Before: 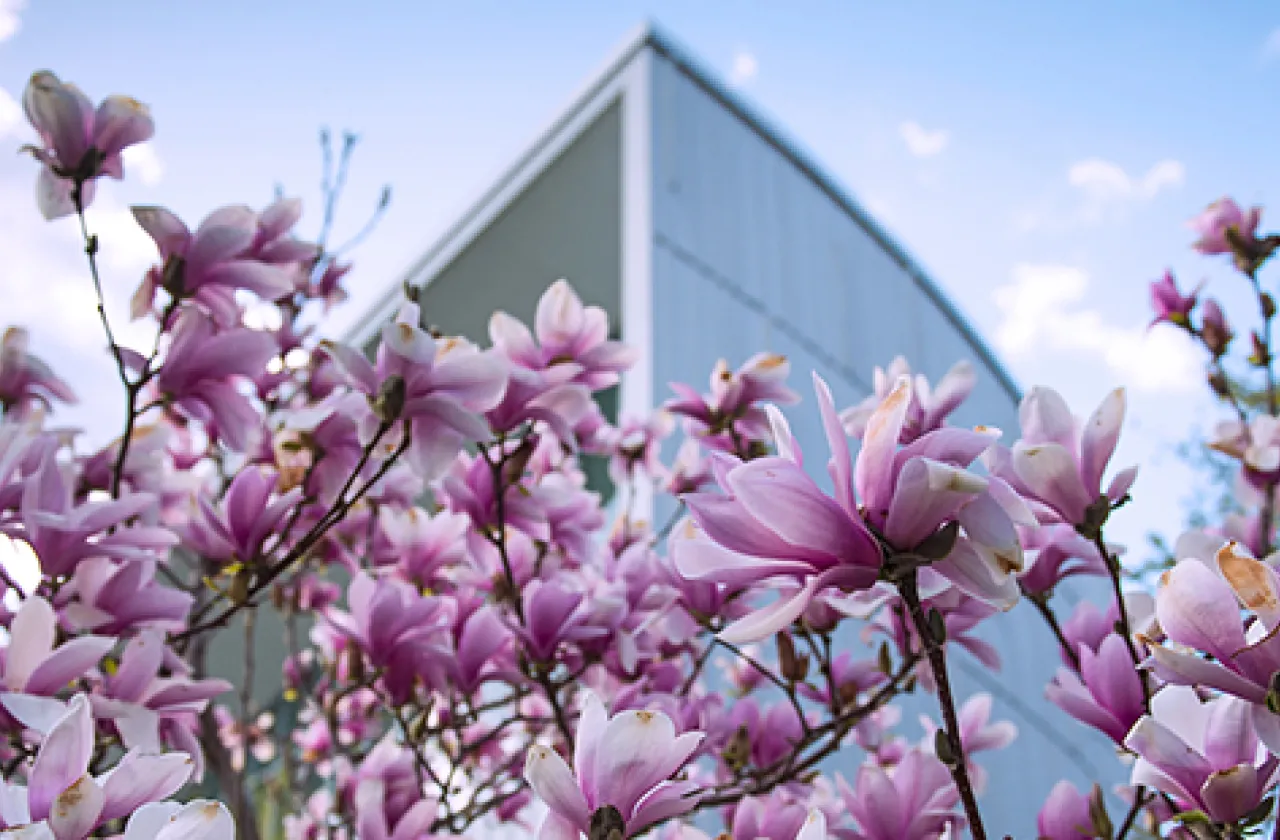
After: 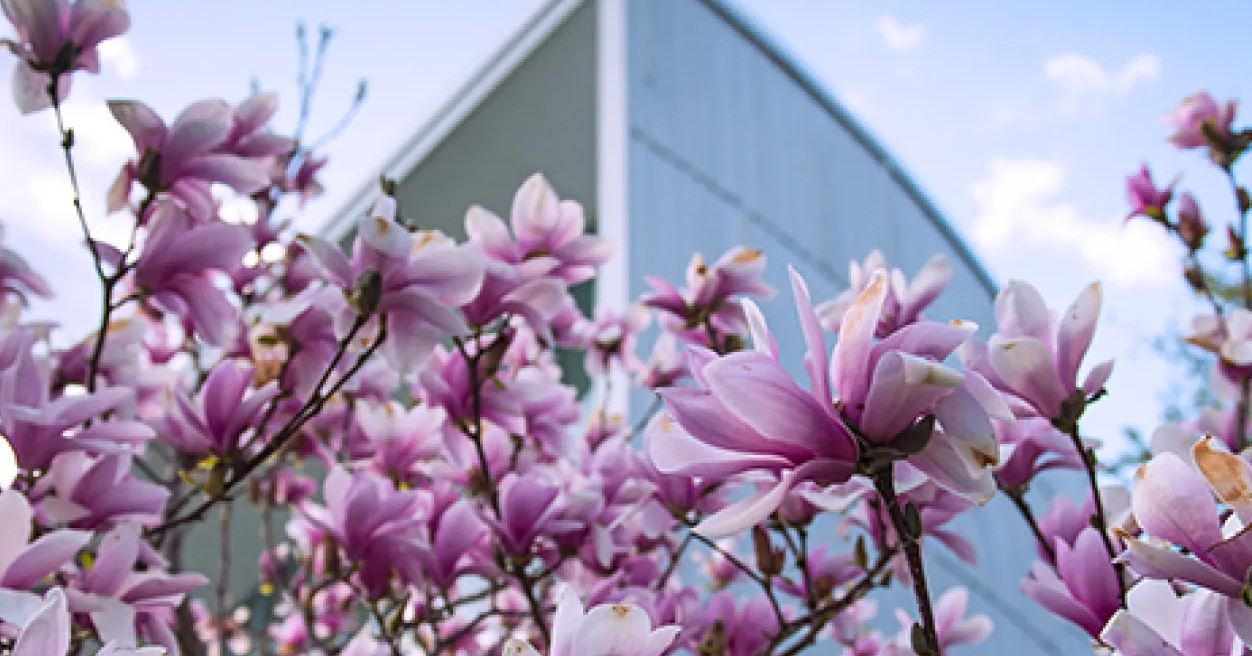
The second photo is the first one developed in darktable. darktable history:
crop and rotate: left 1.906%, top 12.722%, right 0.208%, bottom 9.111%
shadows and highlights: radius 330.49, shadows 53.4, highlights -99.69, compress 94.63%, soften with gaussian
